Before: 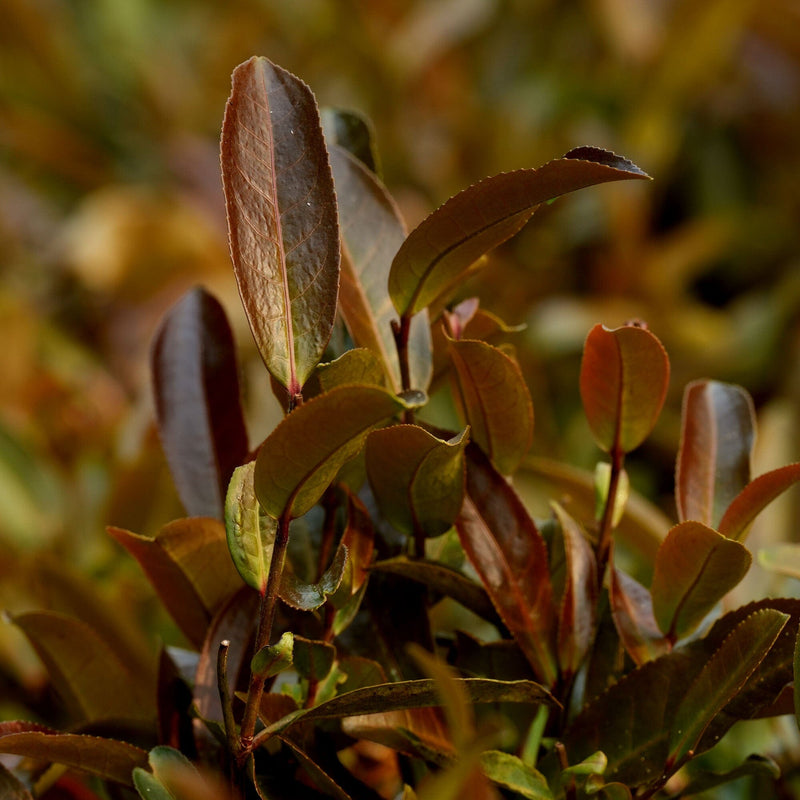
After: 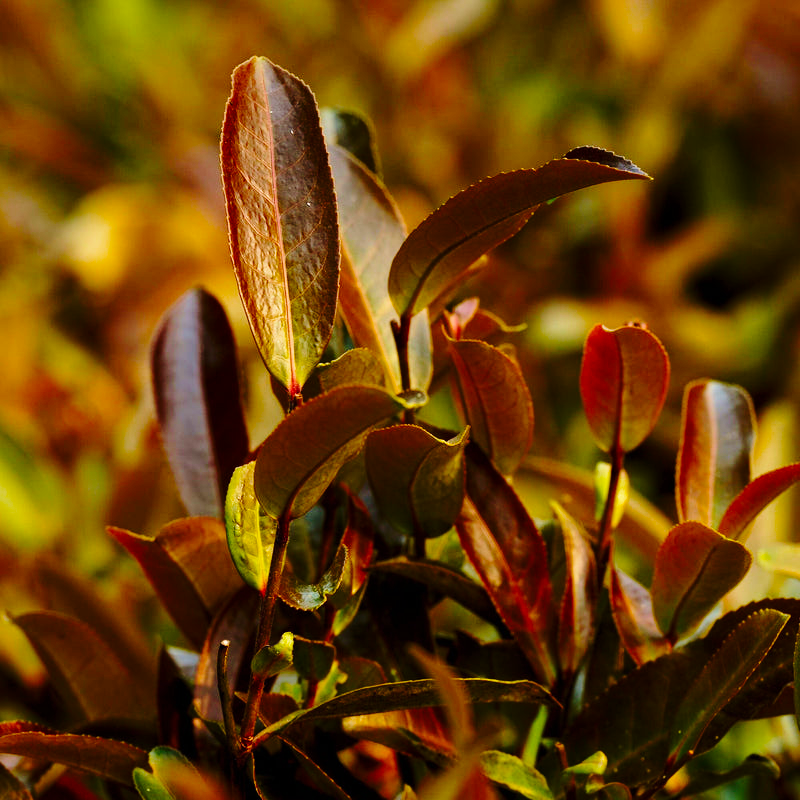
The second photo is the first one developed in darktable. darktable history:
exposure: exposure -0.265 EV, compensate highlight preservation false
color balance rgb: perceptual saturation grading › global saturation 25.219%, global vibrance 14.437%
velvia: on, module defaults
base curve: curves: ch0 [(0, 0) (0.028, 0.03) (0.105, 0.232) (0.387, 0.748) (0.754, 0.968) (1, 1)], preserve colors none
